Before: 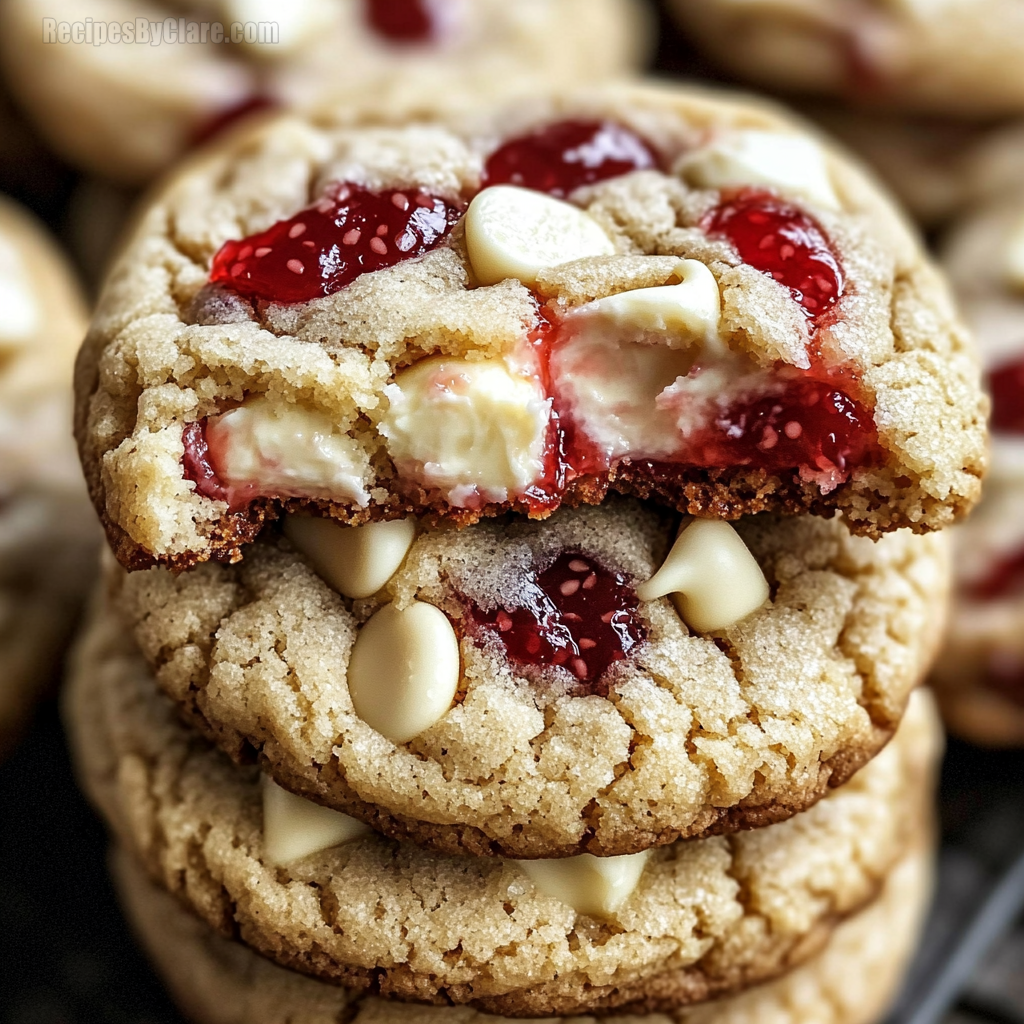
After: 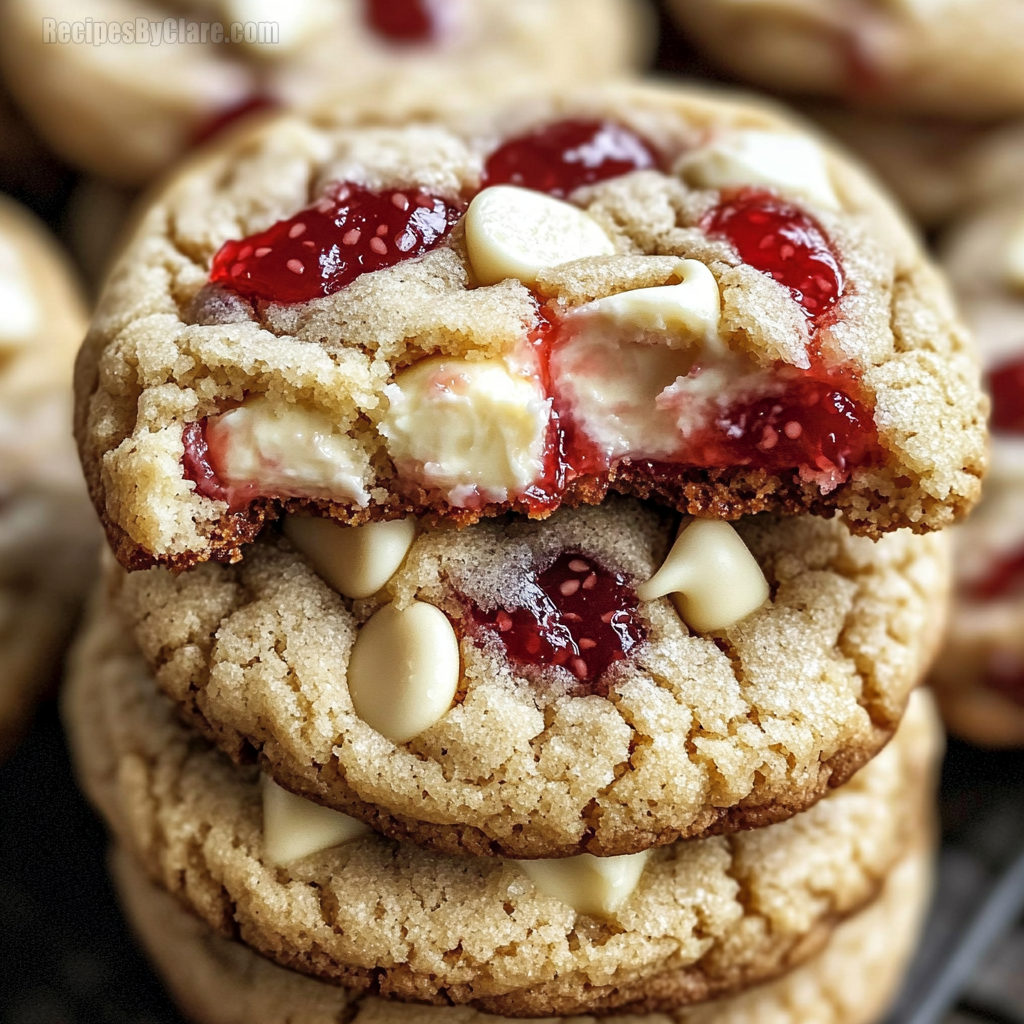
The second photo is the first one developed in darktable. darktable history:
shadows and highlights: shadows 43.15, highlights 8.46
